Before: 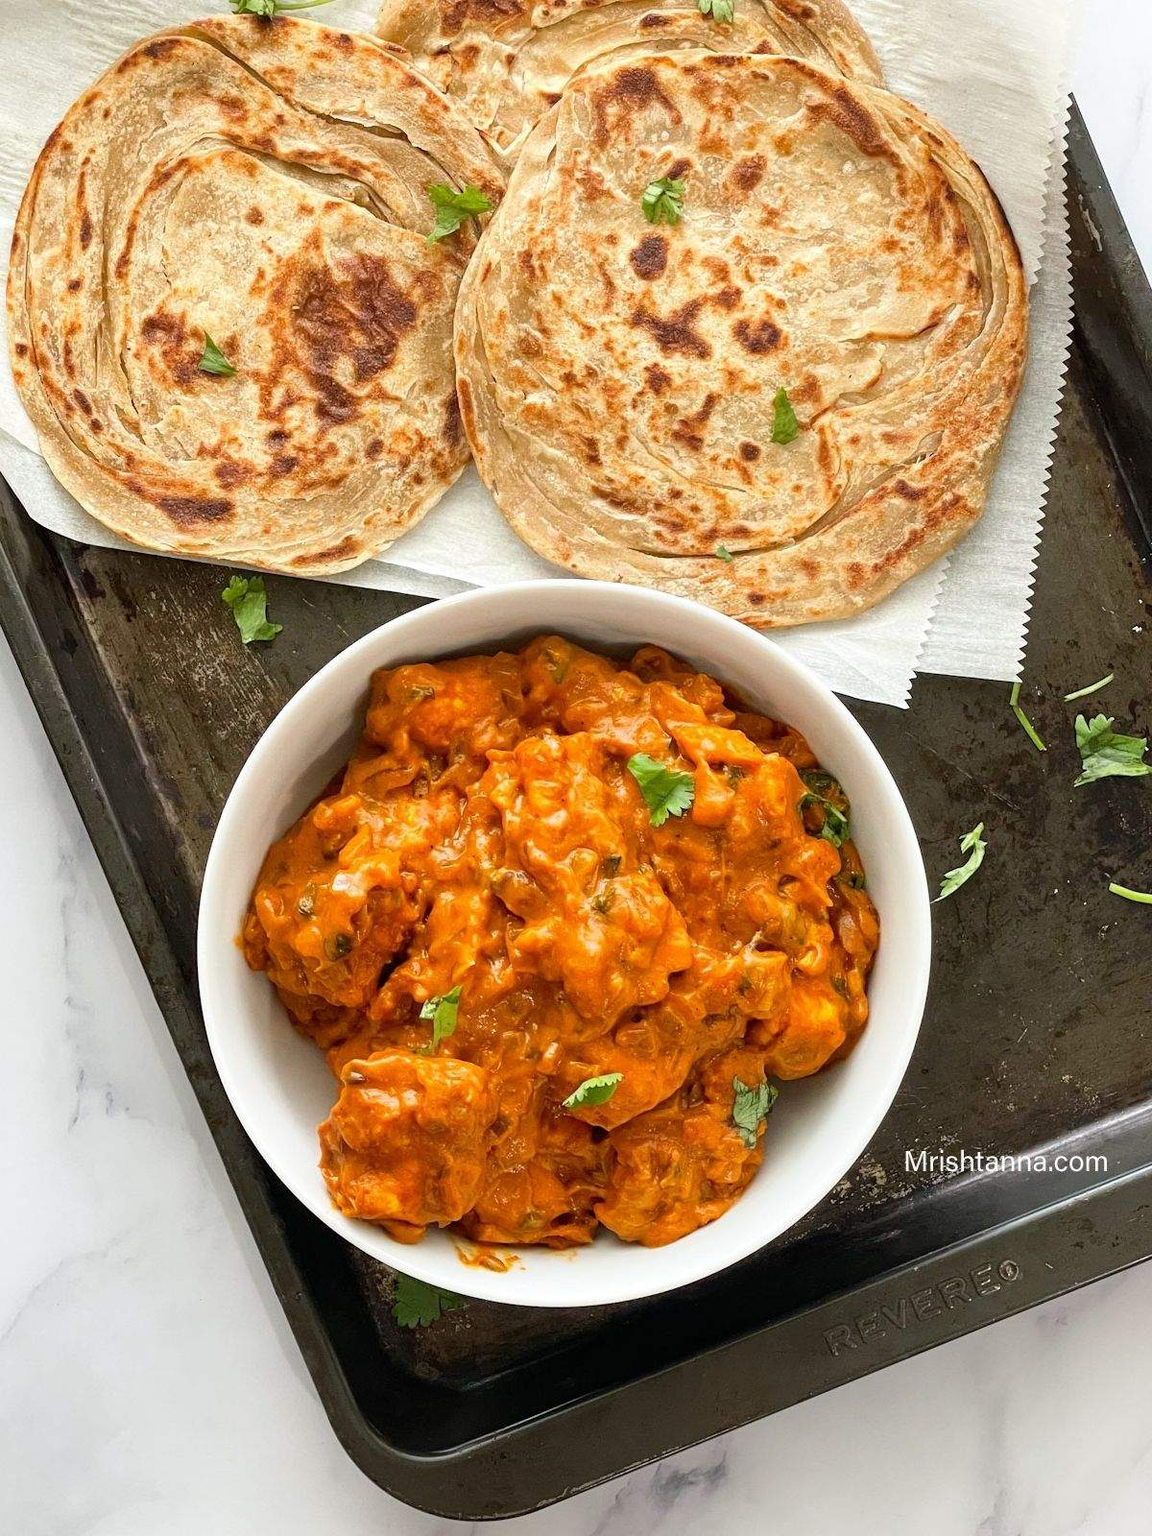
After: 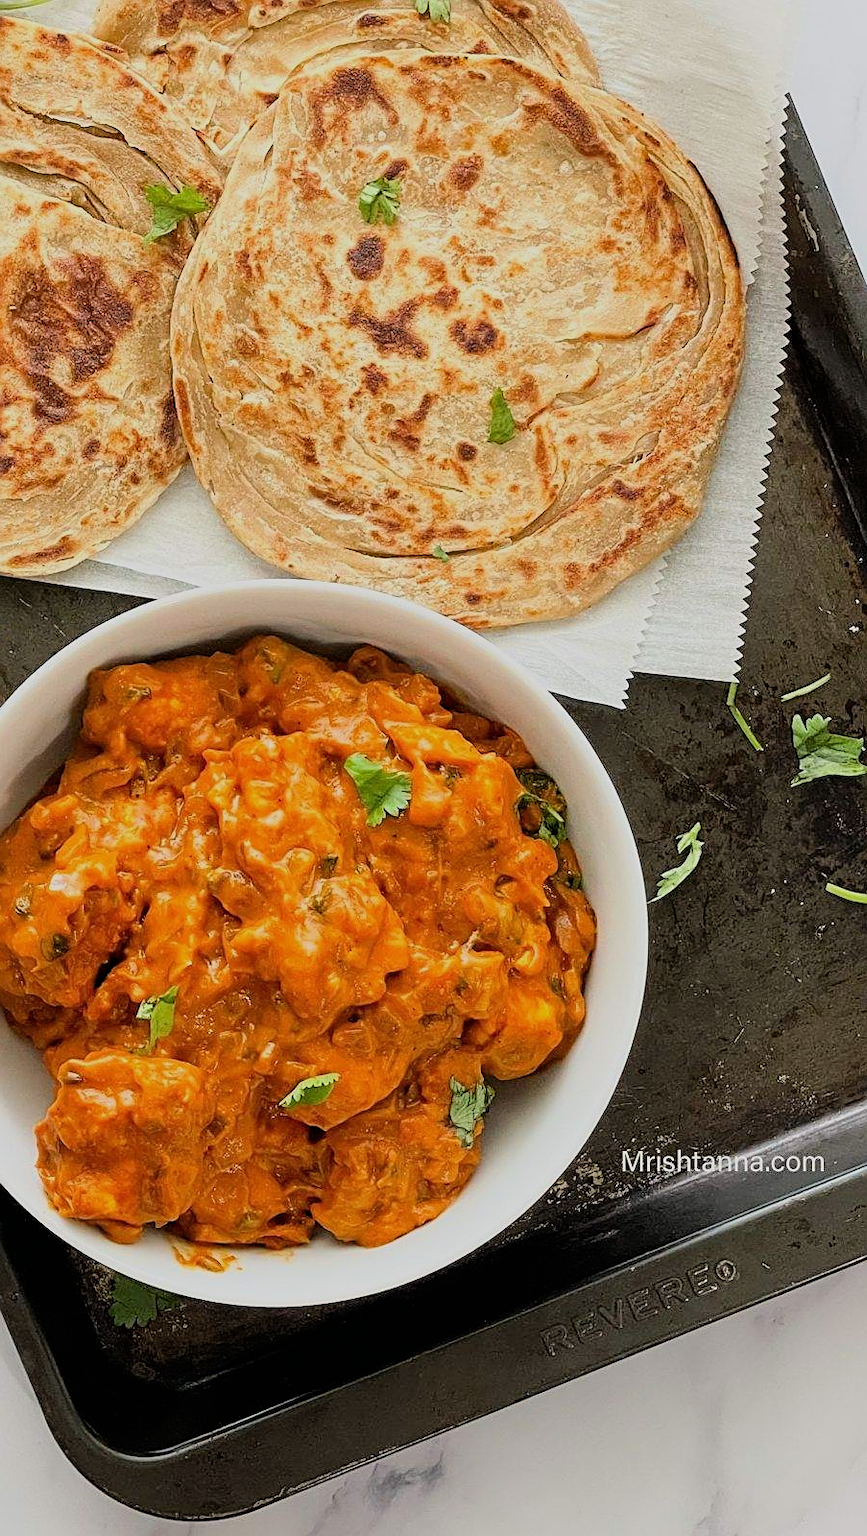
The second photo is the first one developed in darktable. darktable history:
crop and rotate: left 24.6%
sharpen: on, module defaults
filmic rgb: black relative exposure -7.65 EV, white relative exposure 4.56 EV, hardness 3.61, color science v6 (2022)
